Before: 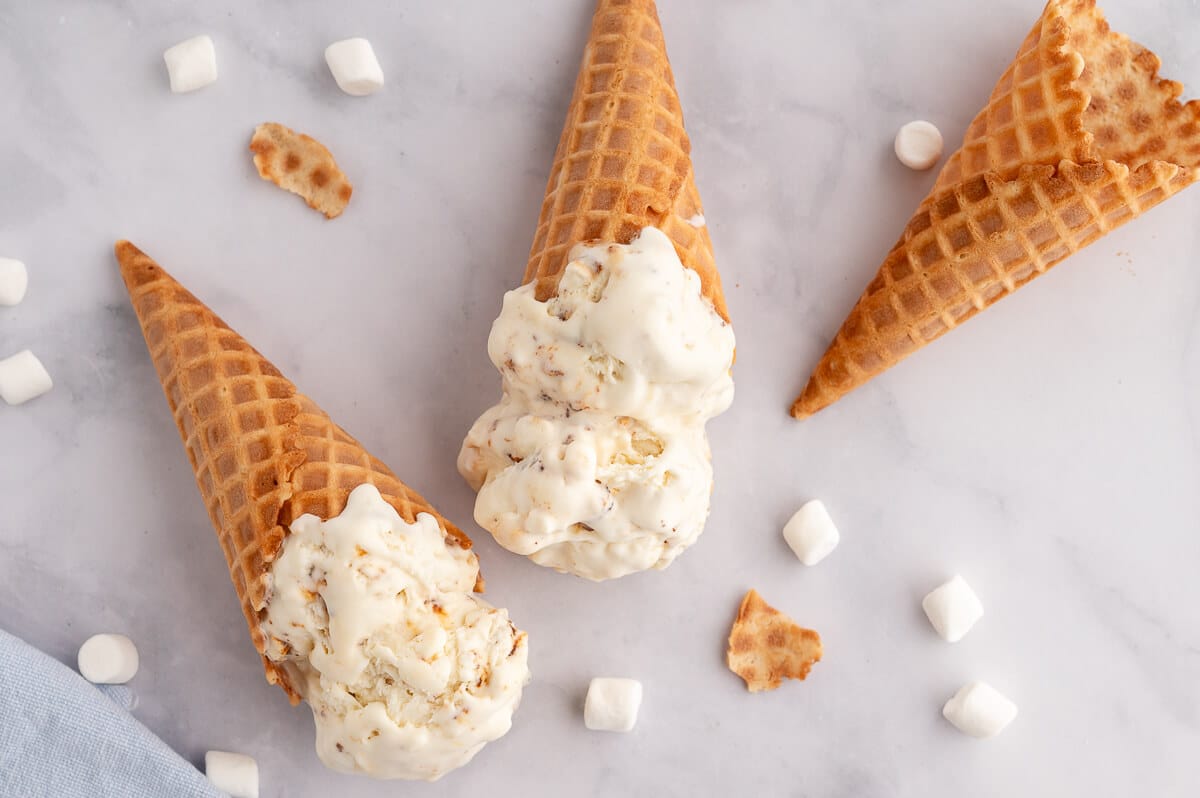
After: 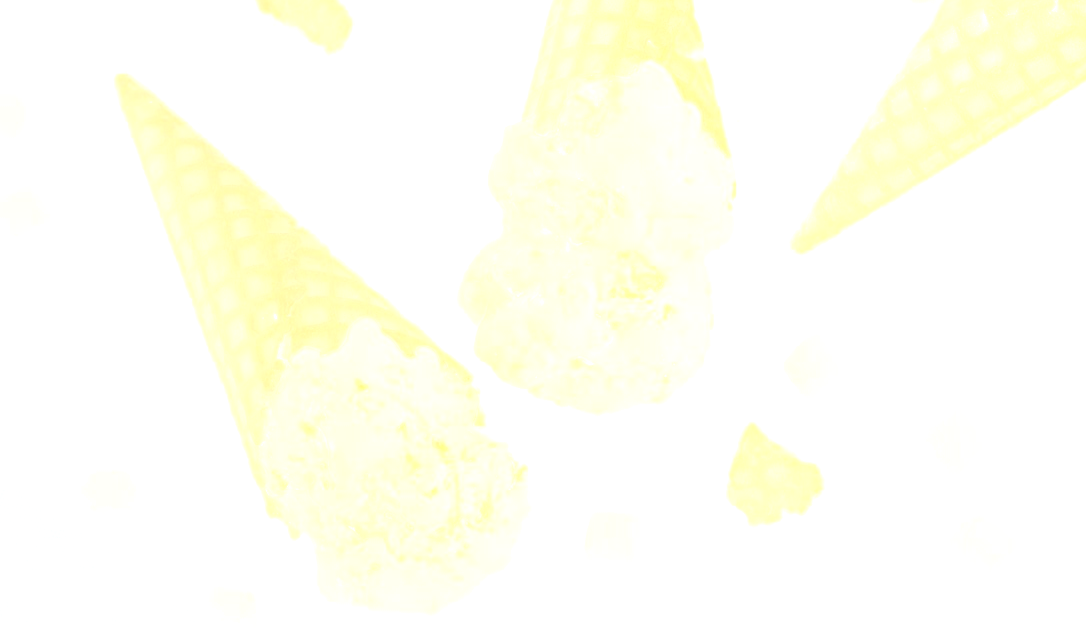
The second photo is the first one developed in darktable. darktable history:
bloom: size 70%, threshold 25%, strength 70%
rotate and perspective: crop left 0, crop top 0
crop: top 20.916%, right 9.437%, bottom 0.316%
velvia: on, module defaults
